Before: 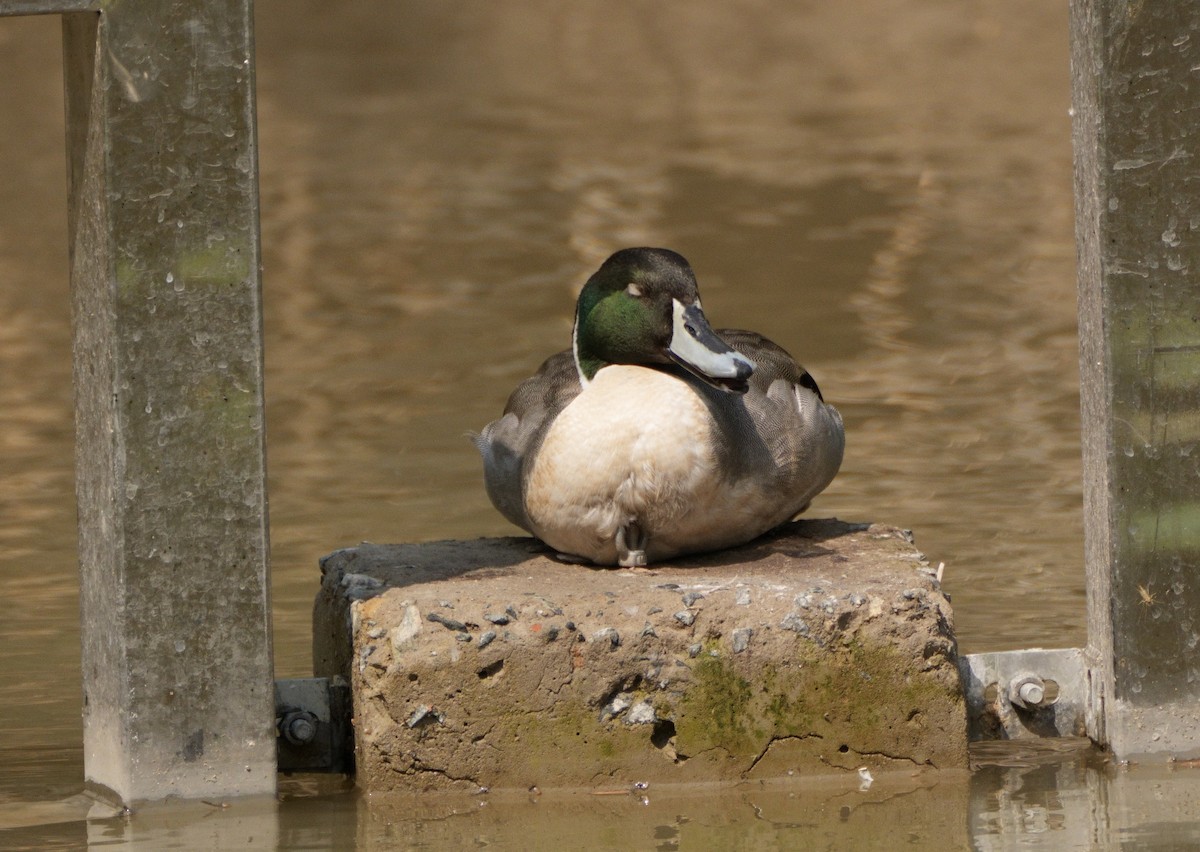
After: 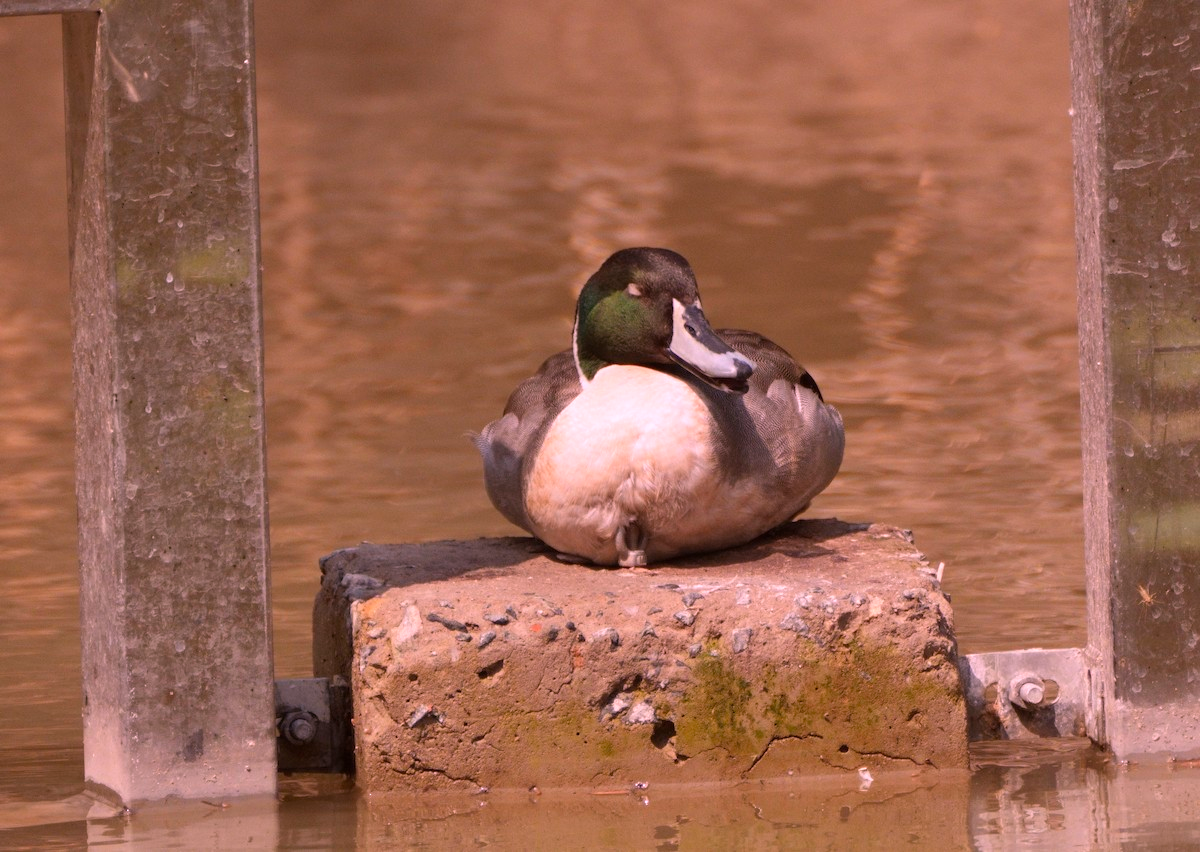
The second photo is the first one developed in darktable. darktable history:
white balance: red 1.188, blue 1.11
color balance: mode lift, gamma, gain (sRGB), lift [1, 1.049, 1, 1]
